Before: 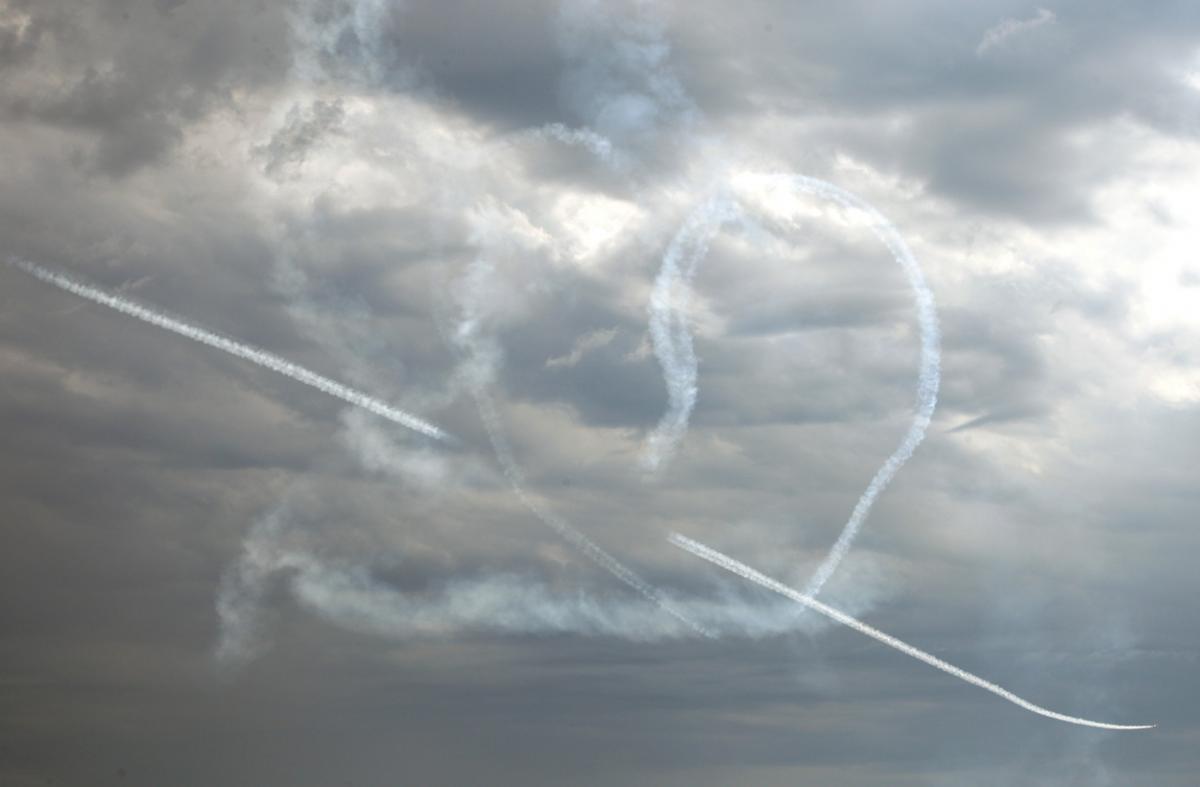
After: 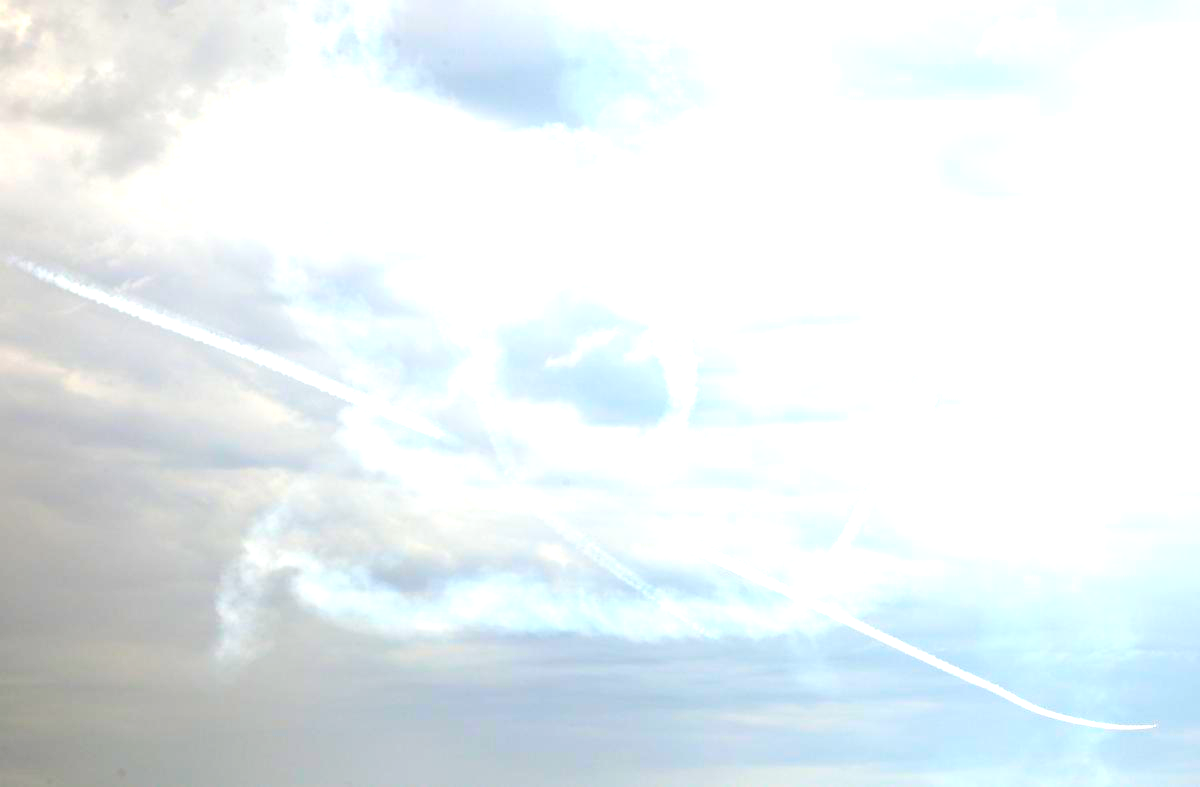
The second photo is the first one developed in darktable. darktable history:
exposure: black level correction 0, exposure 1.745 EV, compensate highlight preservation false
contrast brightness saturation: contrast 0.066, brightness 0.176, saturation 0.406
